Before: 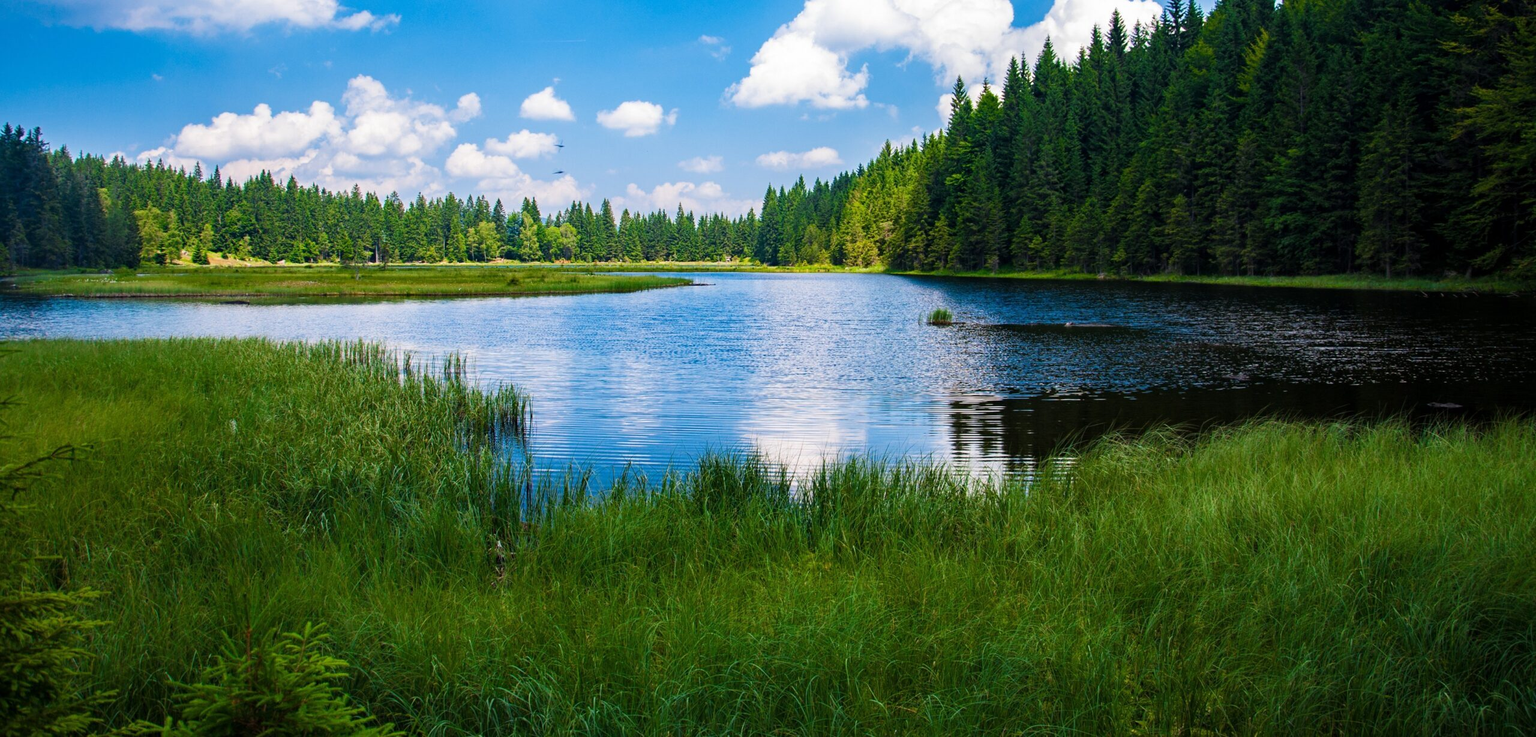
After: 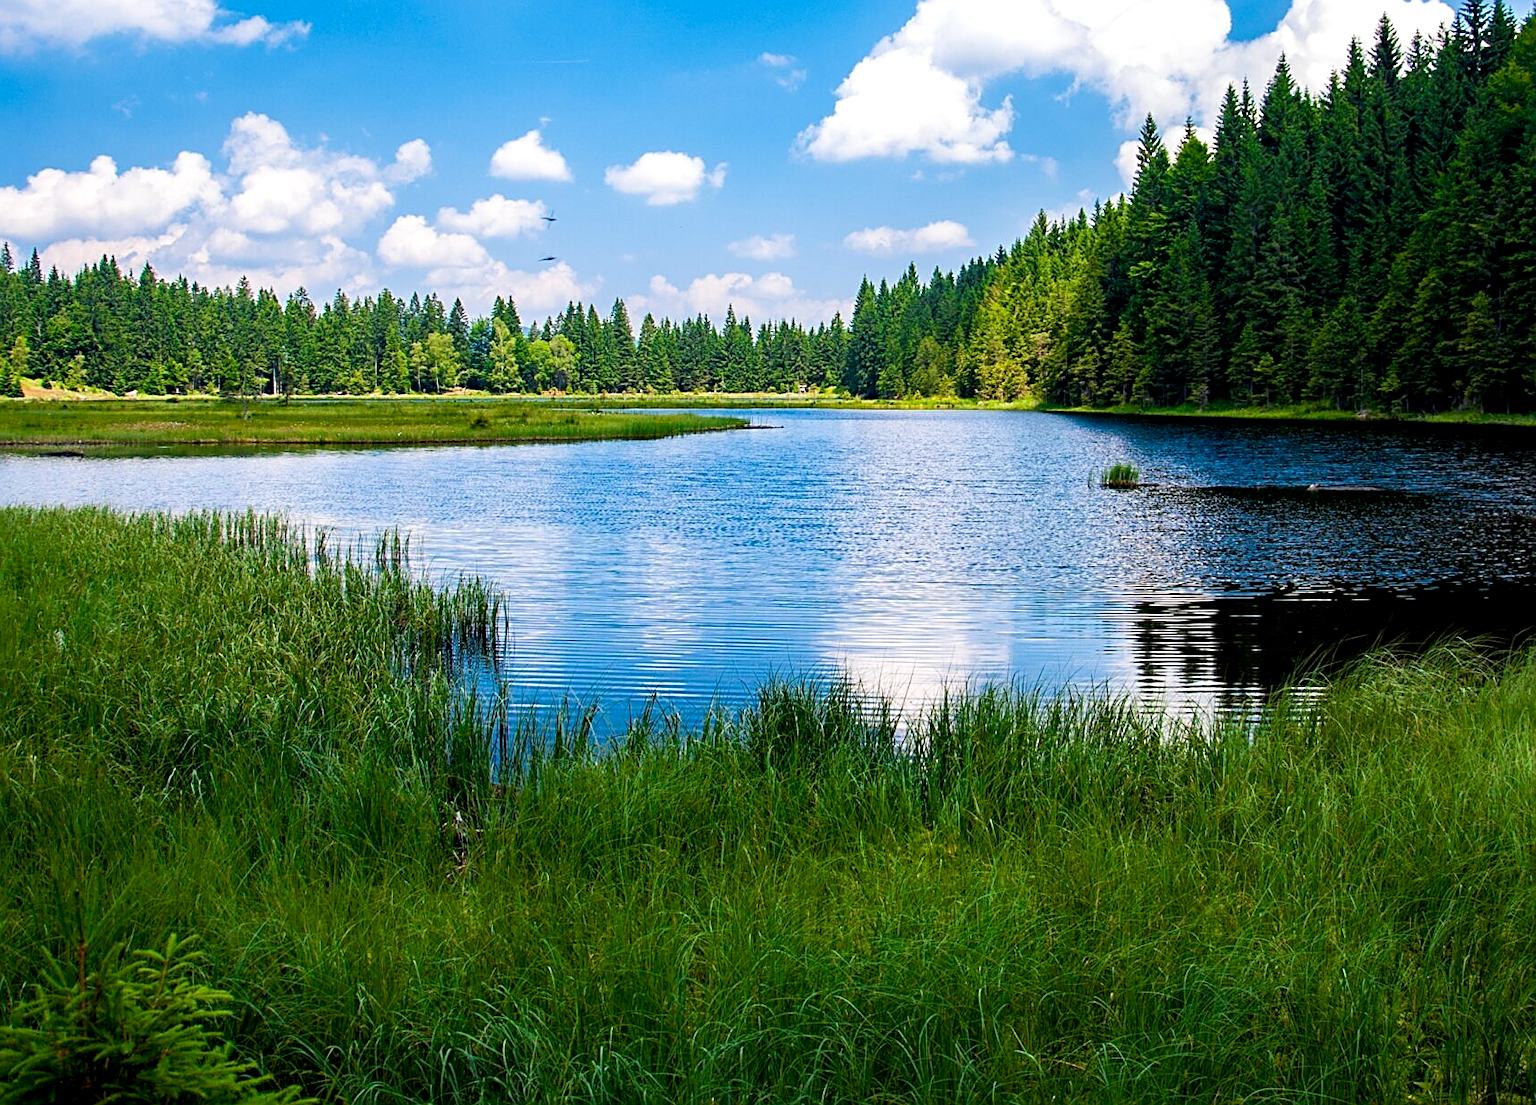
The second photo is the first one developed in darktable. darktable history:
sharpen: amount 0.597
crop and rotate: left 12.624%, right 20.751%
exposure: black level correction 0.007, exposure 0.16 EV, compensate highlight preservation false
